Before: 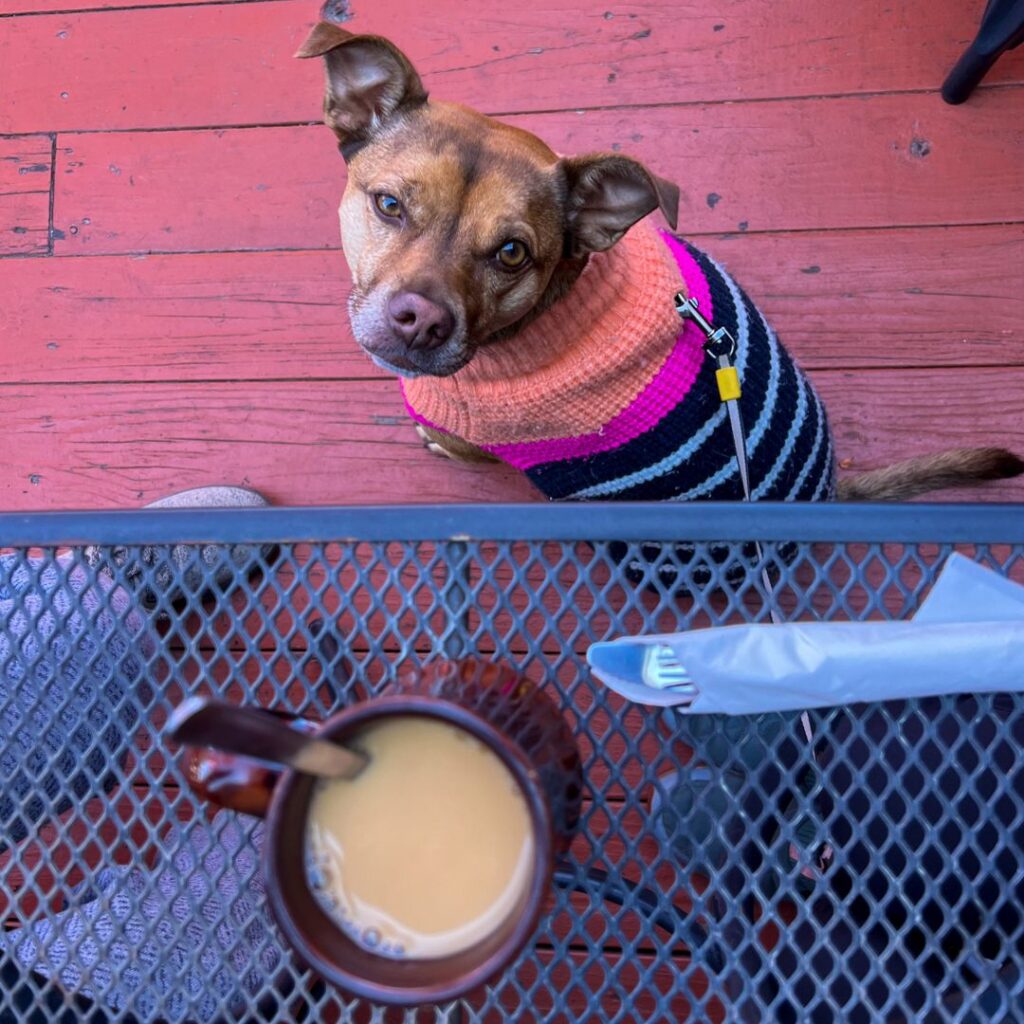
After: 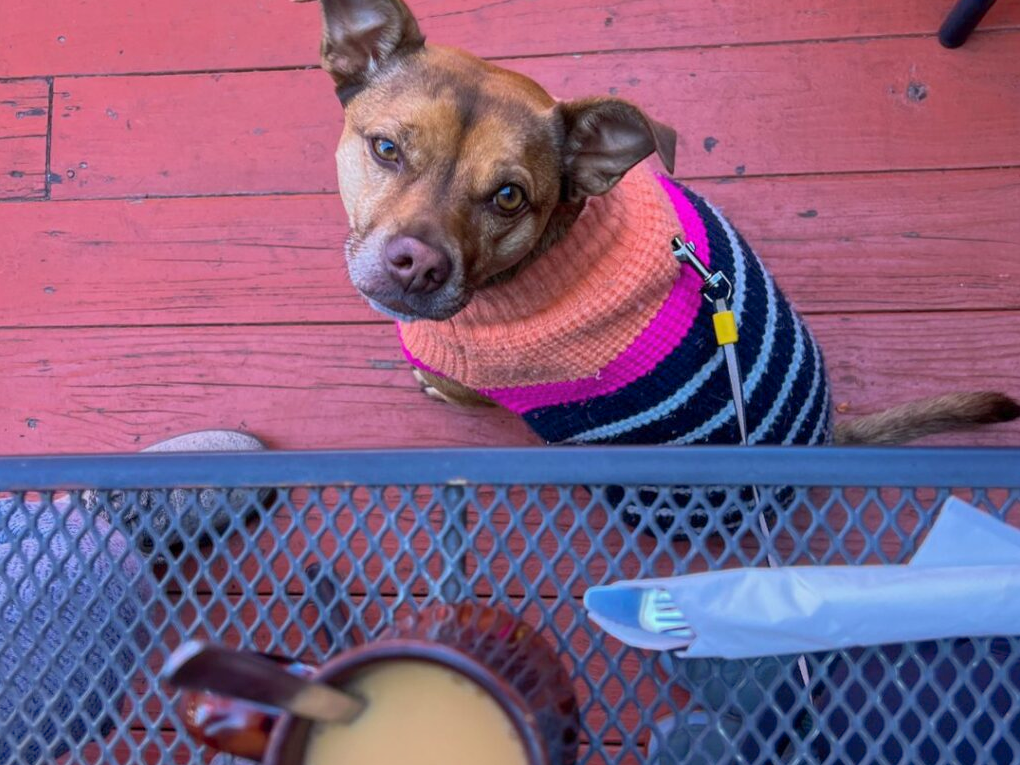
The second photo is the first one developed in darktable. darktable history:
crop: left 0.387%, top 5.469%, bottom 19.809%
shadows and highlights: on, module defaults
